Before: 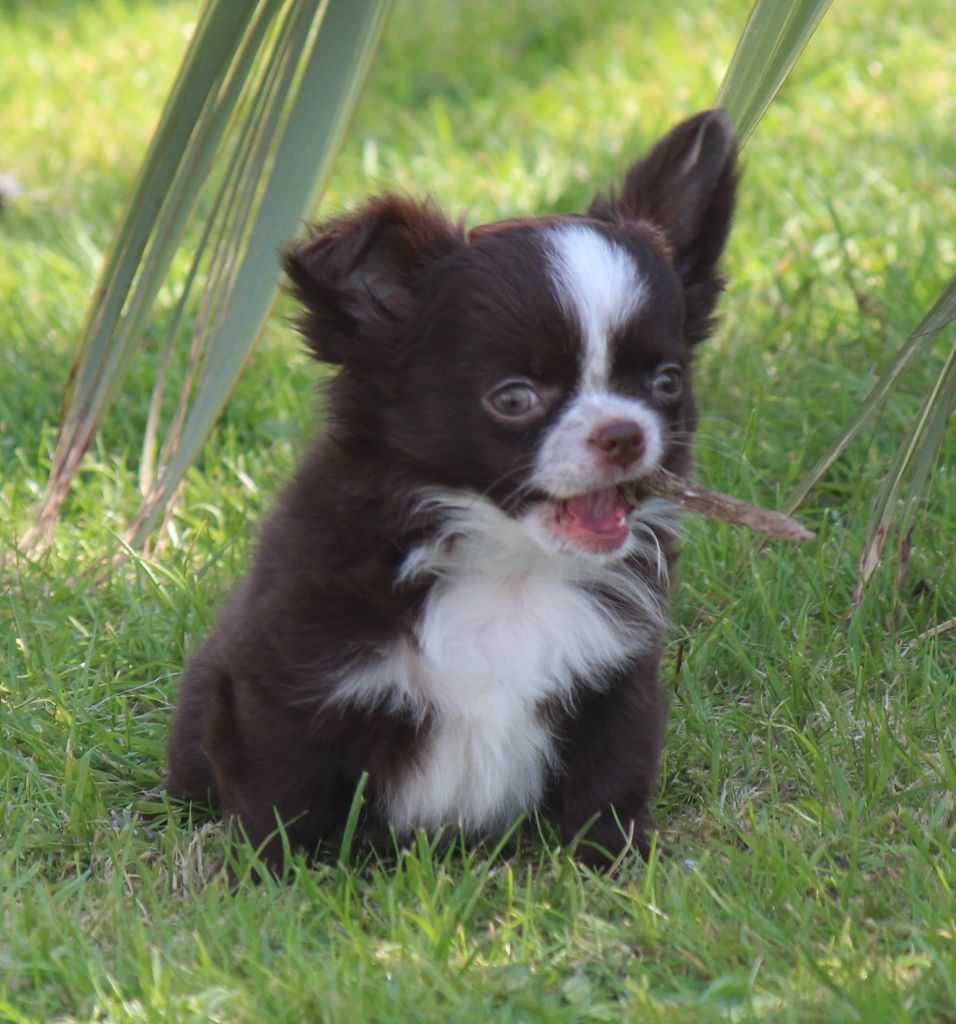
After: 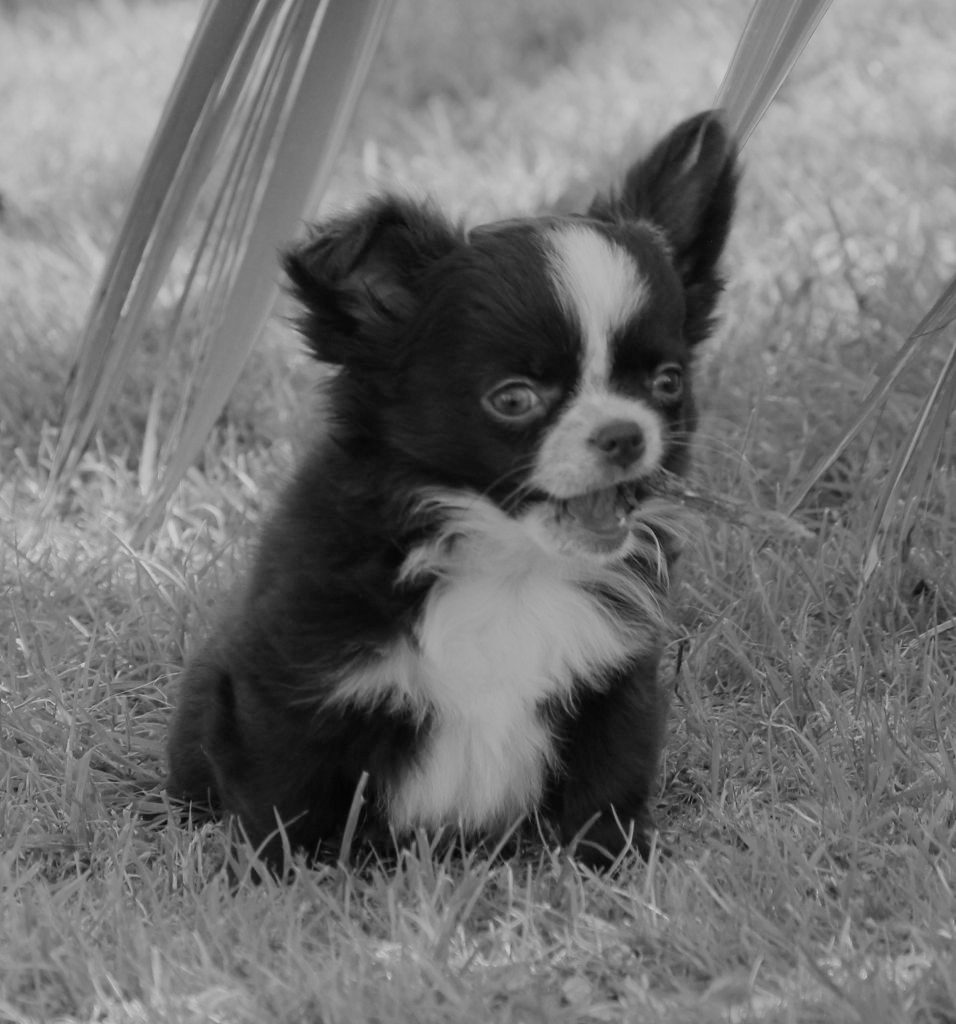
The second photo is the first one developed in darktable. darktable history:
filmic rgb: black relative exposure -7.65 EV, white relative exposure 4.56 EV, hardness 3.61
monochrome: a 30.25, b 92.03
